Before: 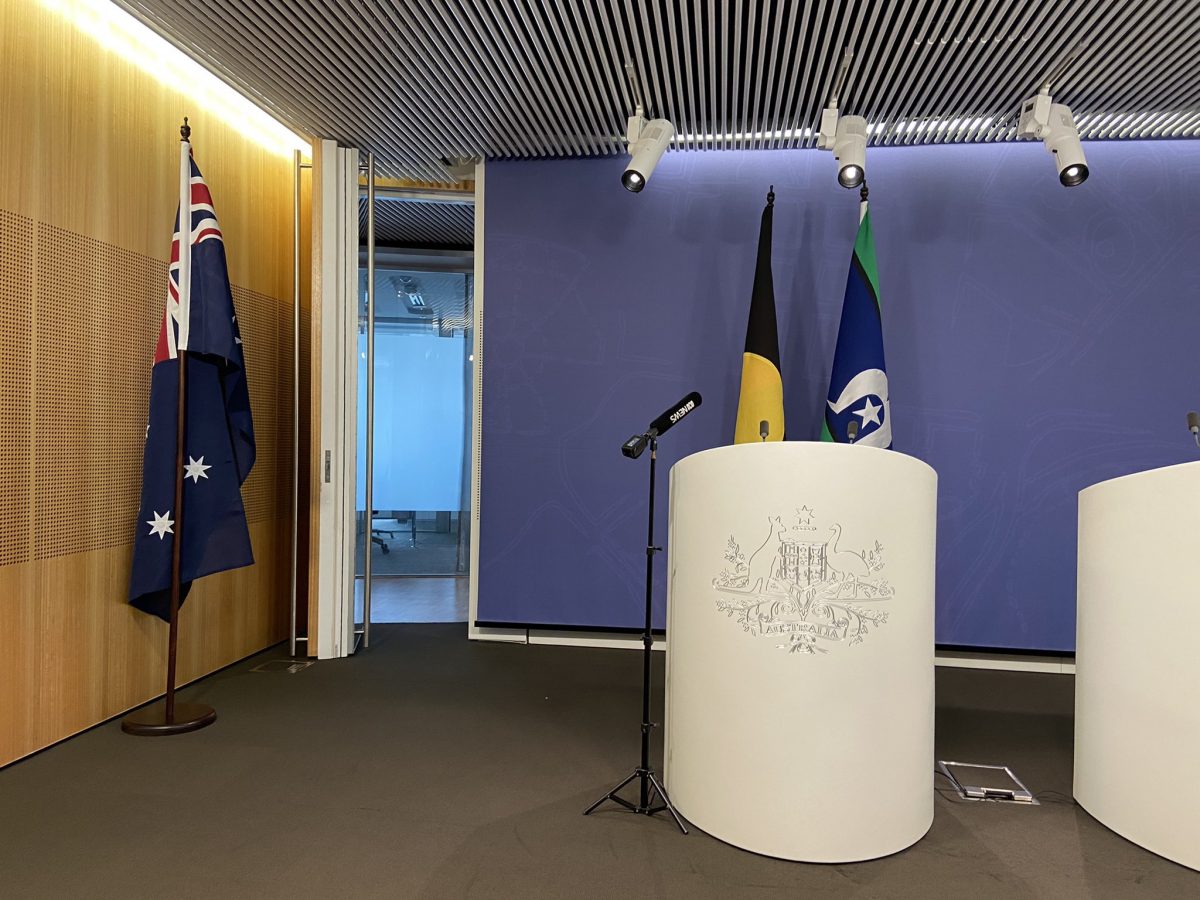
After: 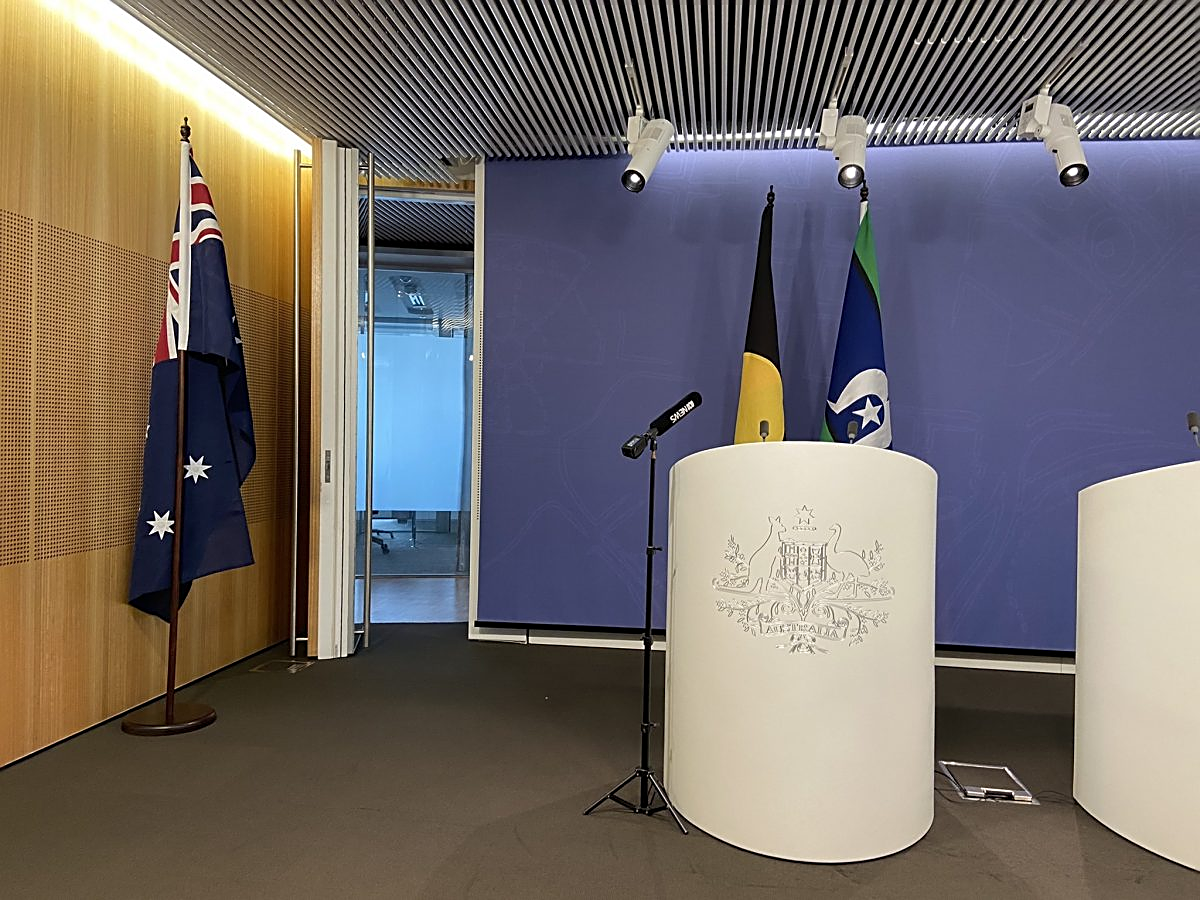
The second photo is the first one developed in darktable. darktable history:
sharpen: on, module defaults
color zones: curves: ch2 [(0, 0.5) (0.143, 0.5) (0.286, 0.489) (0.415, 0.421) (0.571, 0.5) (0.714, 0.5) (0.857, 0.5) (1, 0.5)]
